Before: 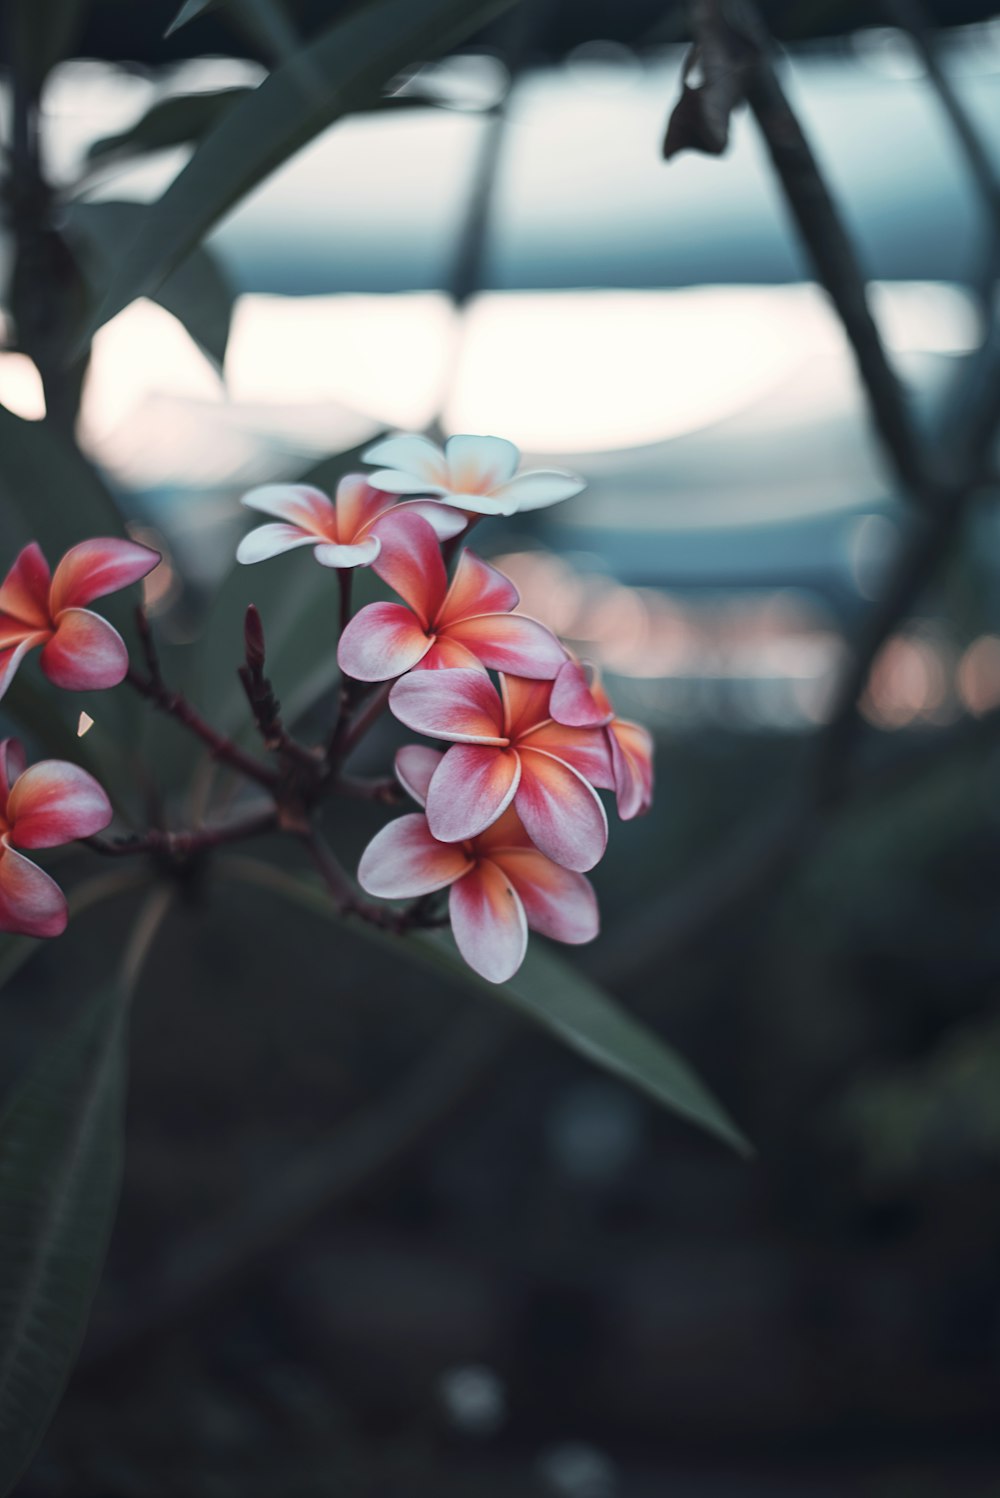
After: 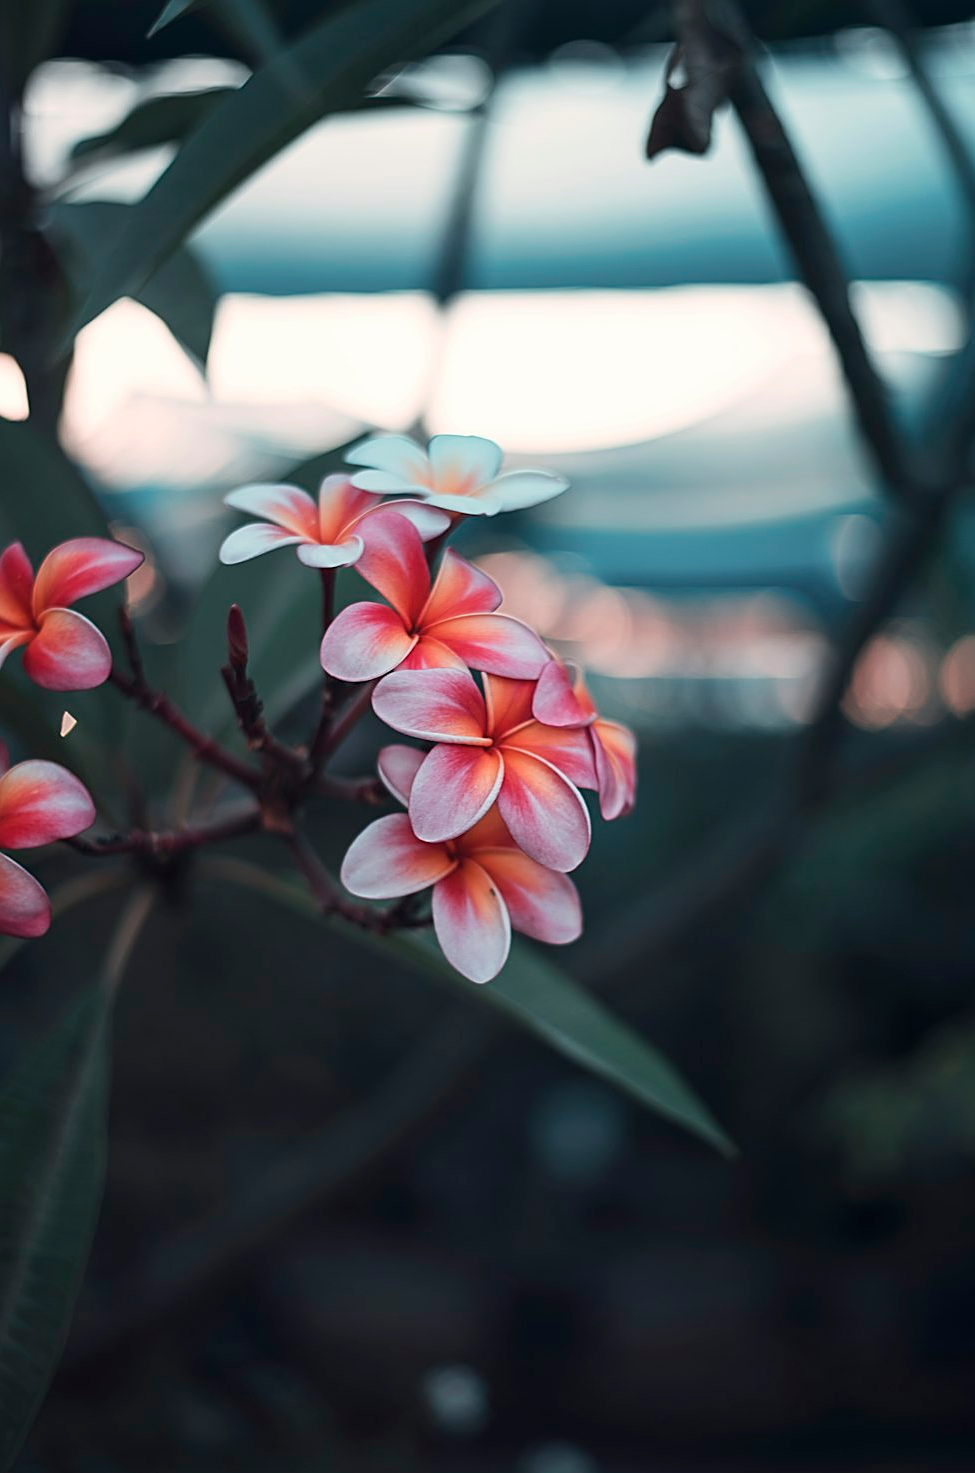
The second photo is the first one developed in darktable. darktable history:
crop and rotate: left 1.704%, right 0.738%, bottom 1.642%
sharpen: on, module defaults
